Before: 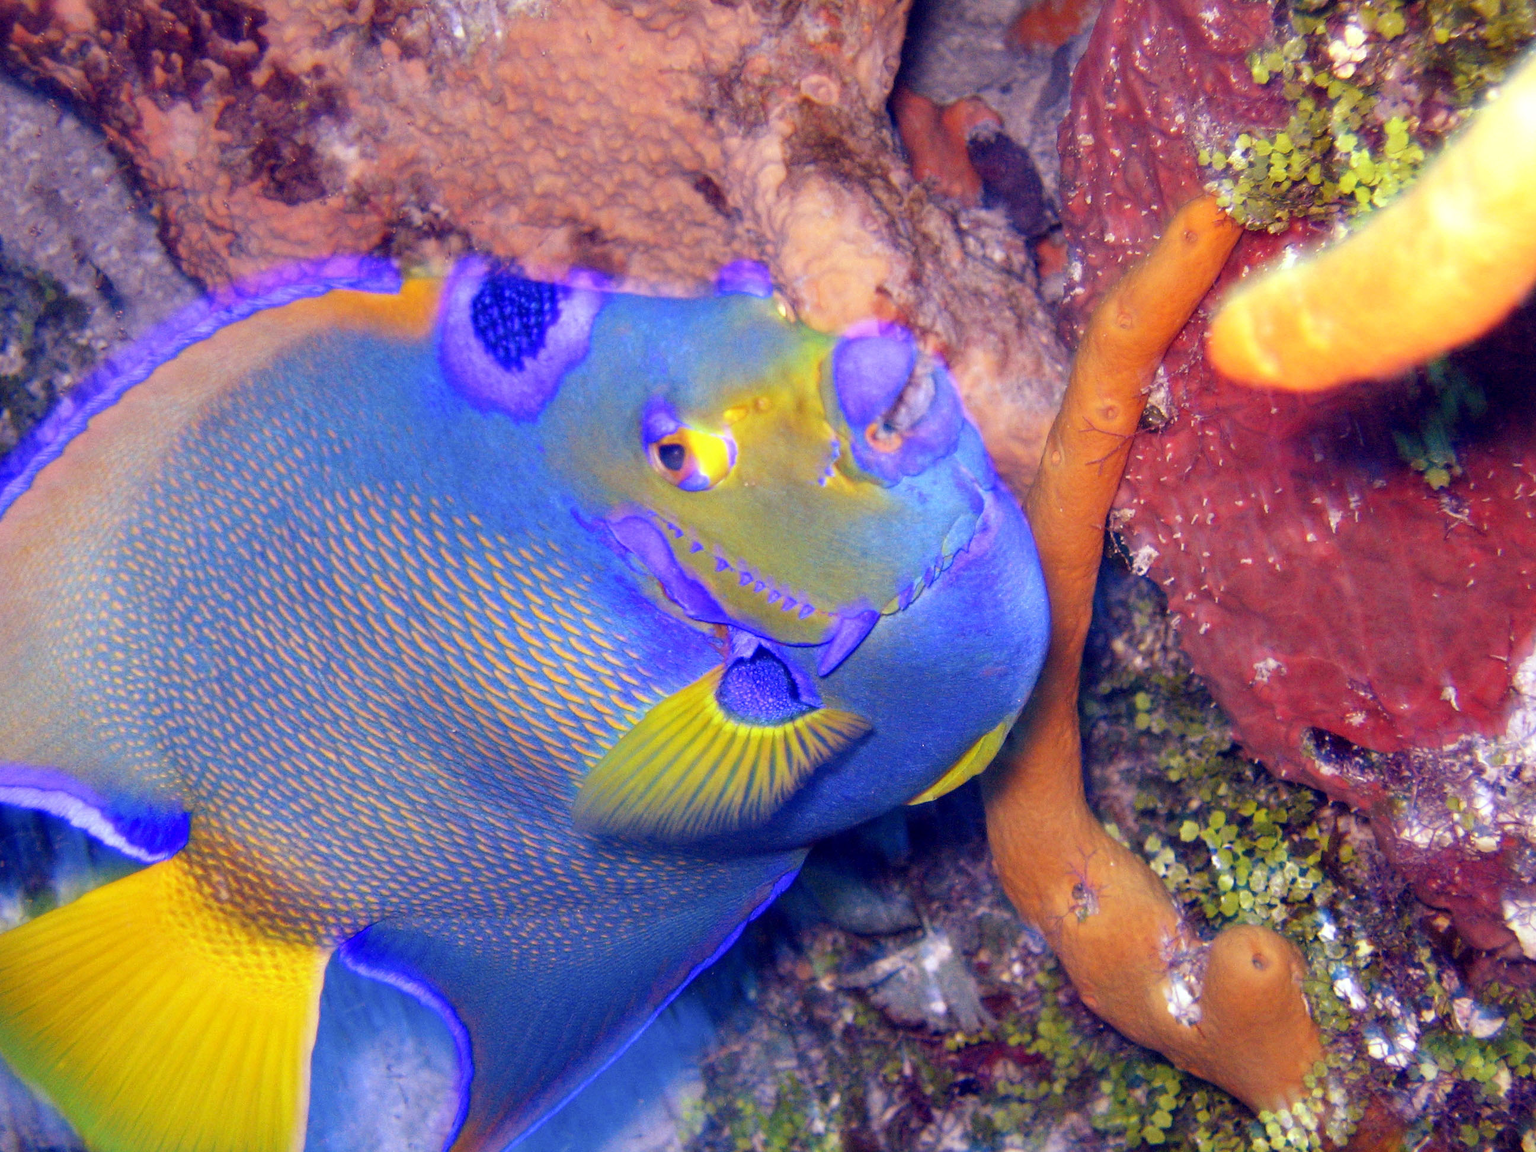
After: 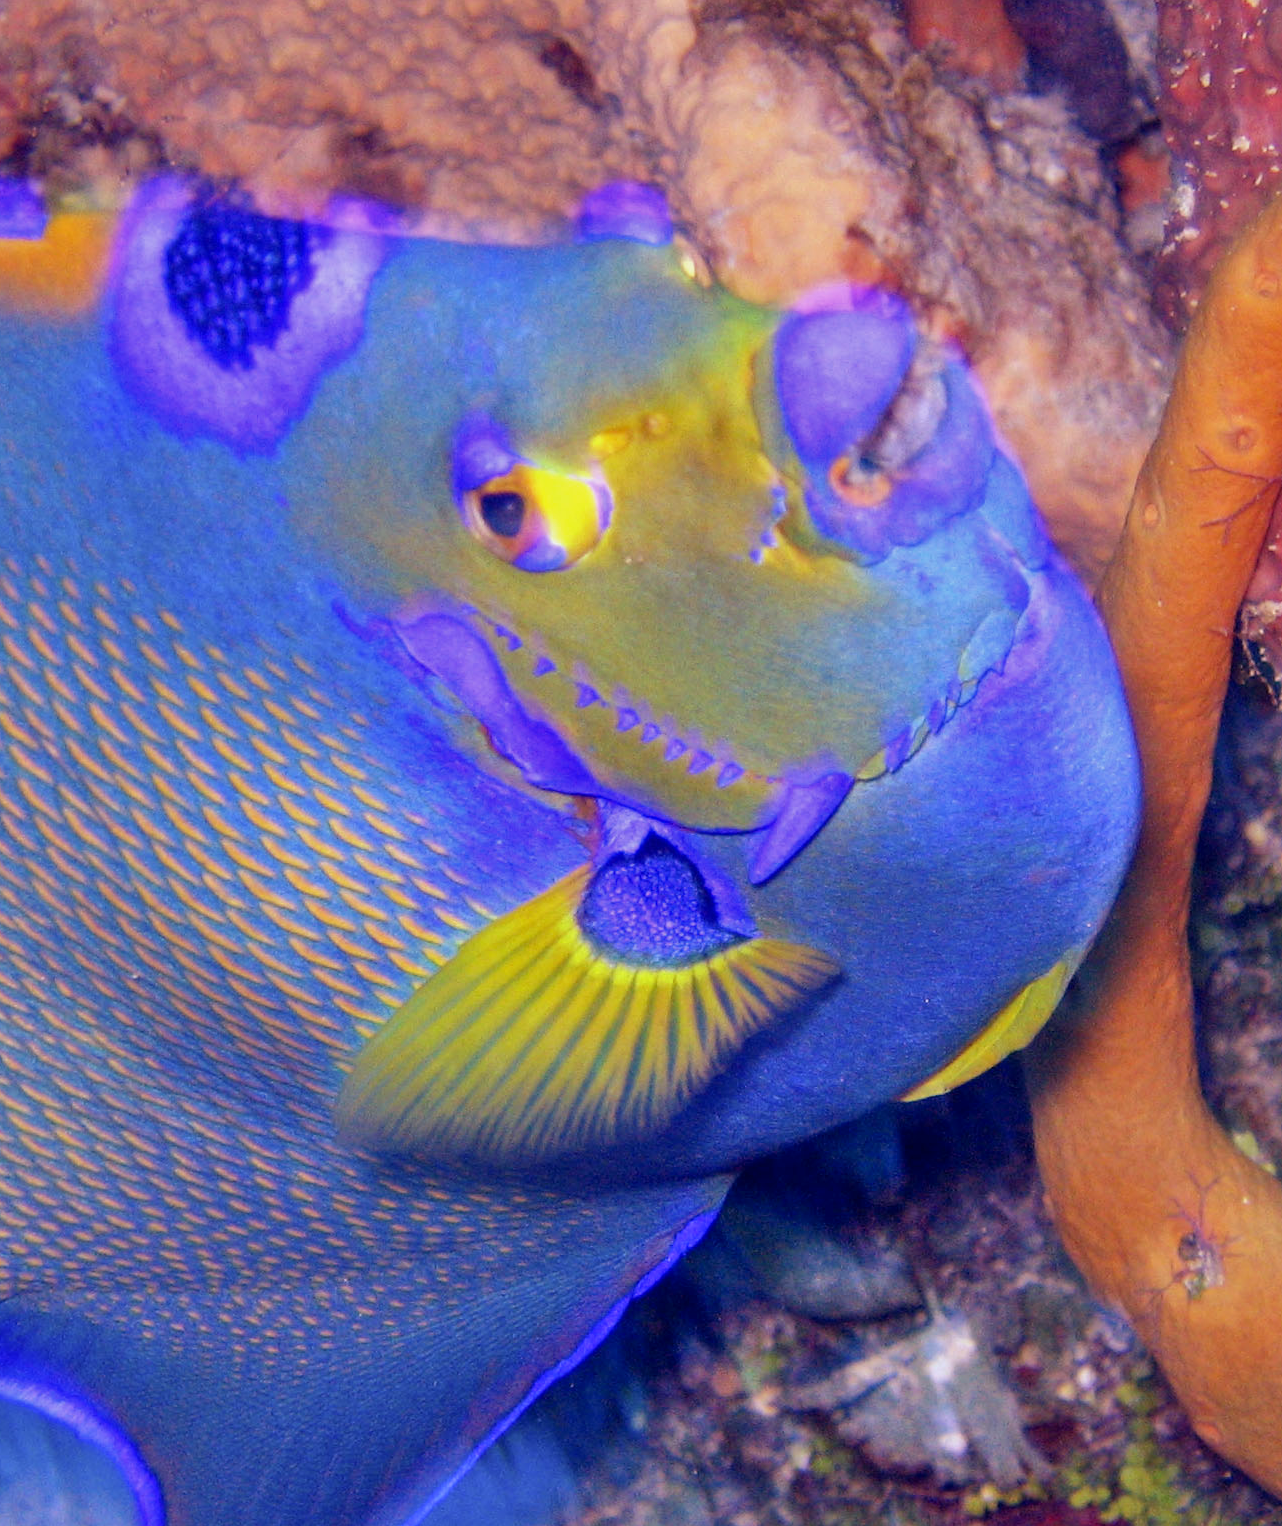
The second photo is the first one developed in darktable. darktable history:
shadows and highlights: soften with gaussian
base curve: curves: ch0 [(0, 0) (0.989, 0.992)], preserve colors none
exposure: exposure -0.177 EV, compensate highlight preservation false
crop and rotate: angle 0.02°, left 24.353%, top 13.219%, right 26.156%, bottom 8.224%
